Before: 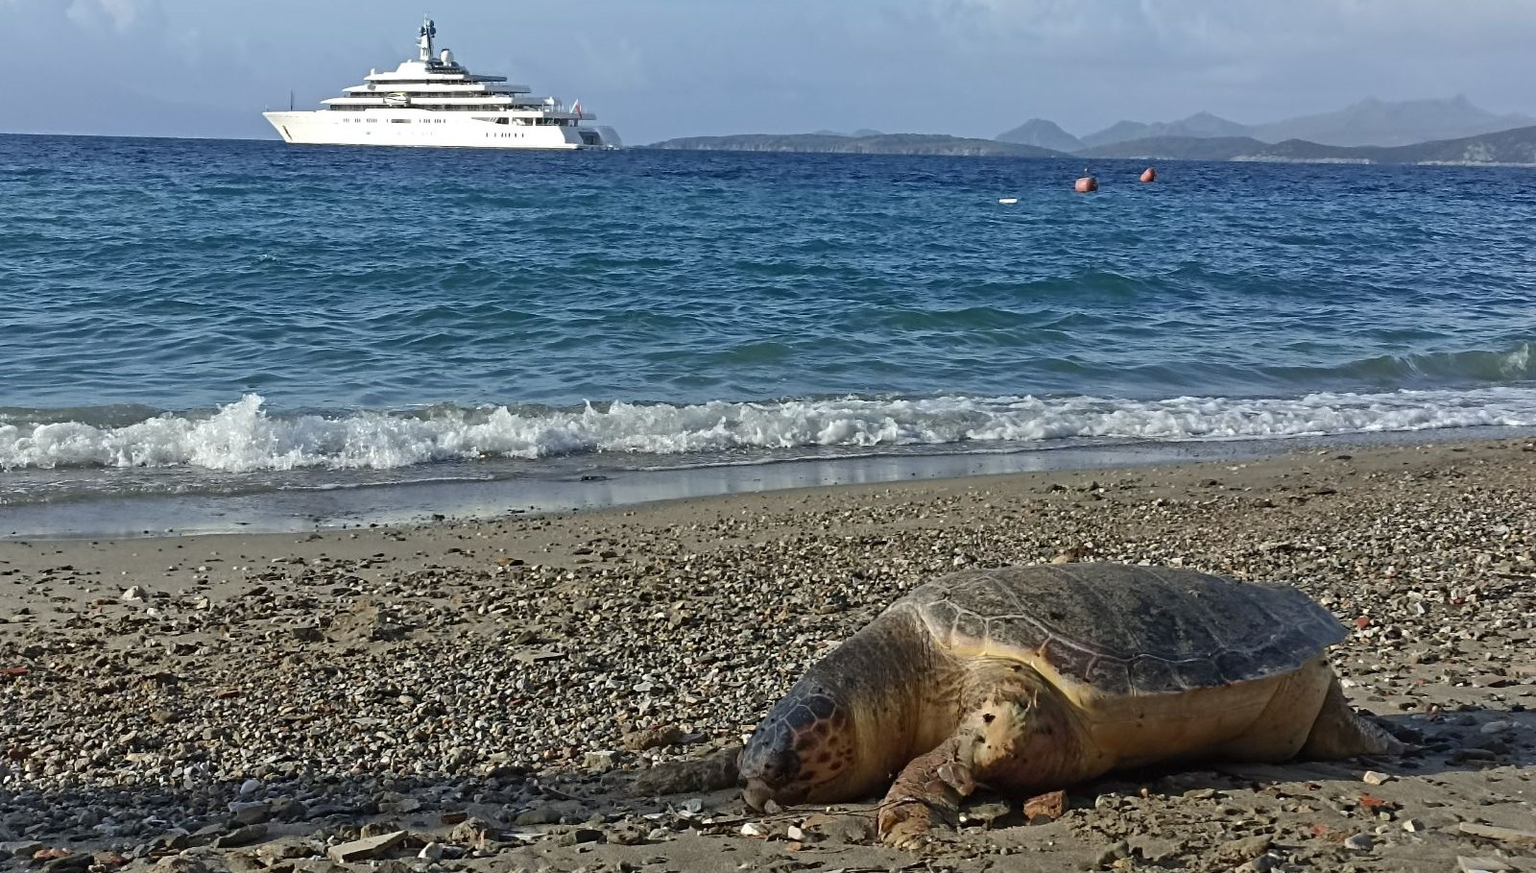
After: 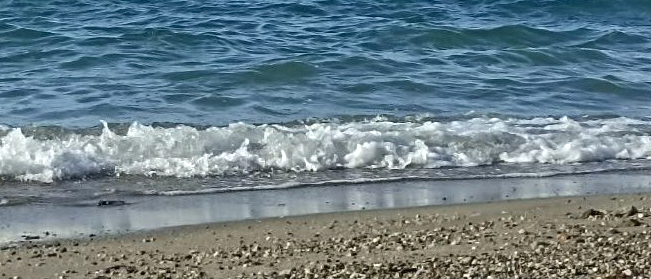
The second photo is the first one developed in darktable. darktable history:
local contrast: on, module defaults
shadows and highlights: shadows 62.55, white point adjustment 0.345, highlights -33.96, compress 84.22%
crop: left 31.704%, top 32.474%, right 27.604%, bottom 36.263%
exposure: exposure 0.202 EV, compensate highlight preservation false
